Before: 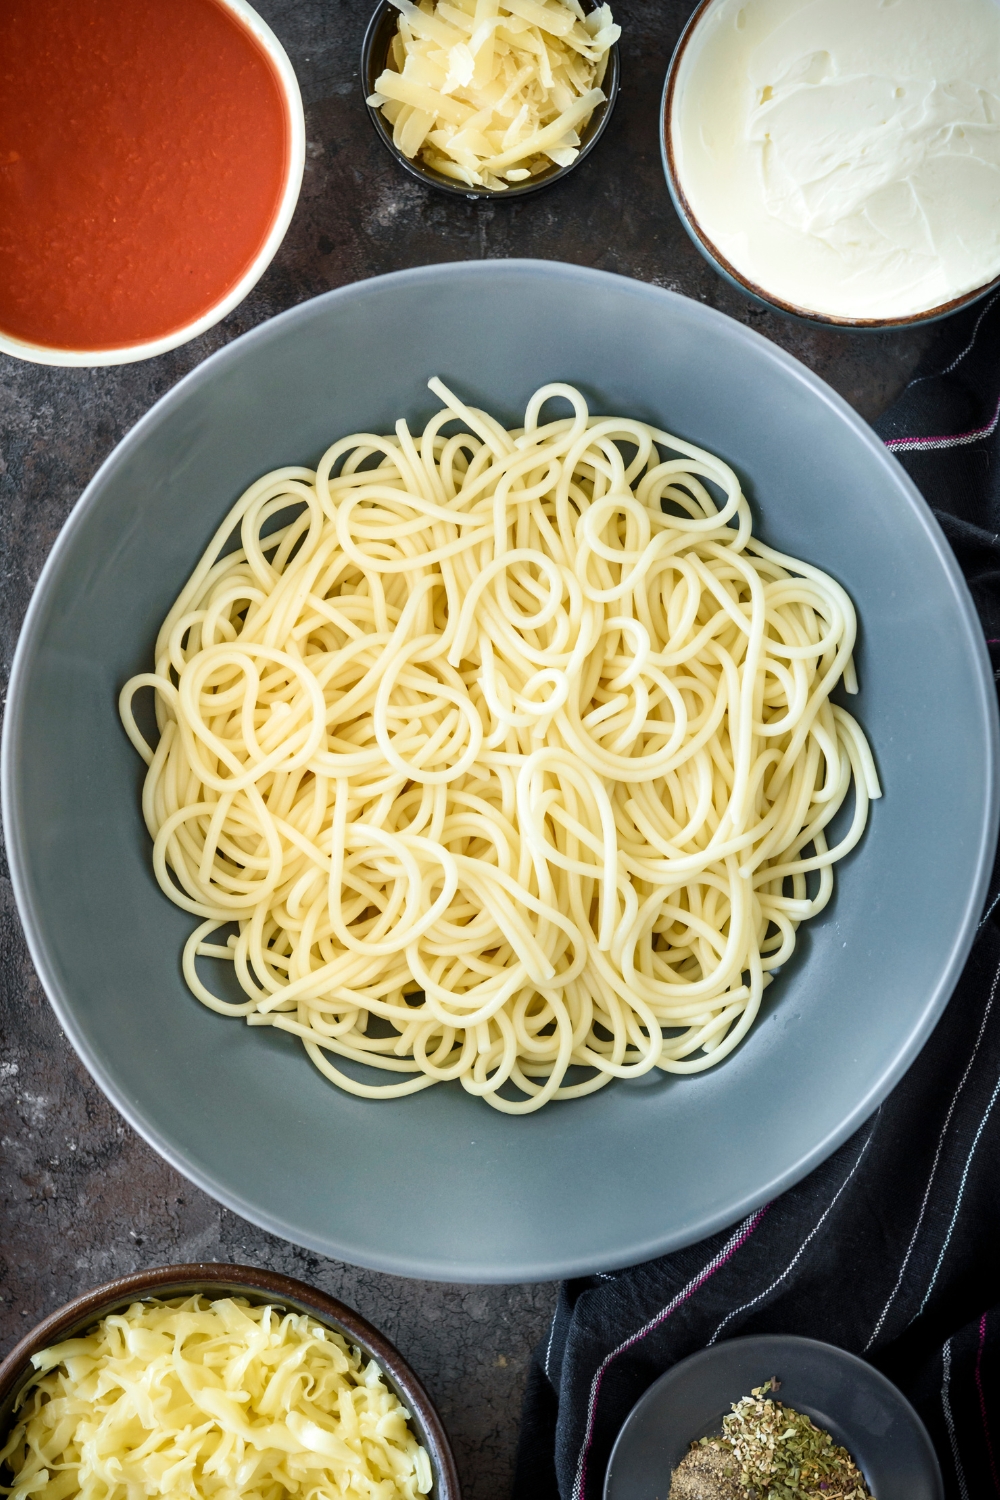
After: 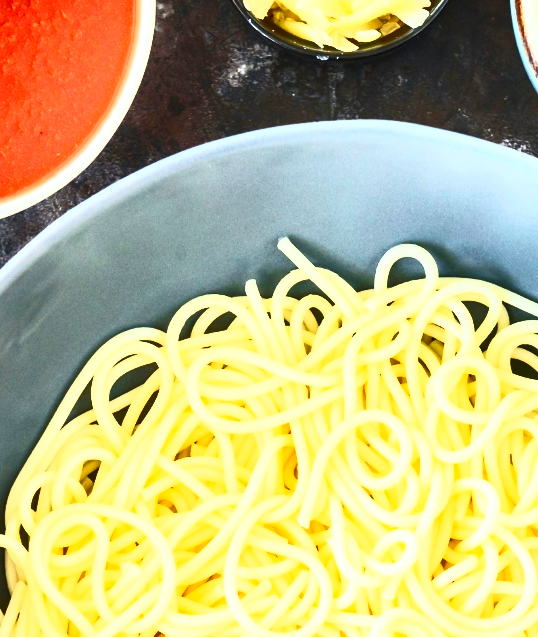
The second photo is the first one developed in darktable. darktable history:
crop: left 15.076%, top 9.288%, right 31.049%, bottom 48.19%
contrast brightness saturation: contrast 0.84, brightness 0.597, saturation 0.572
